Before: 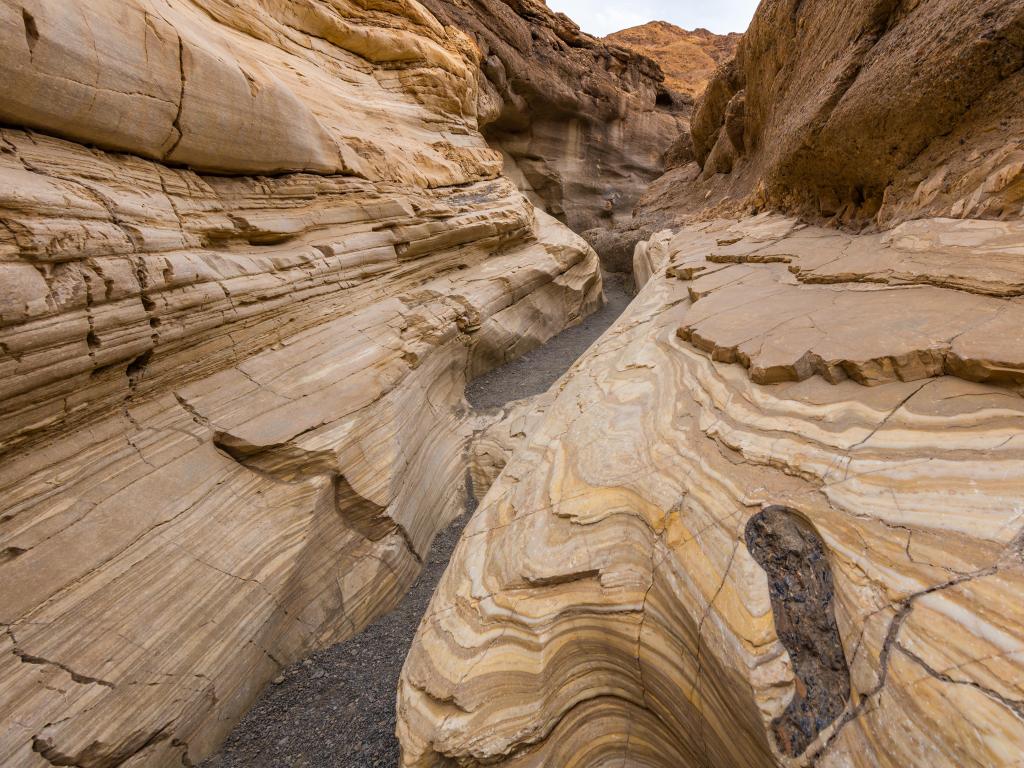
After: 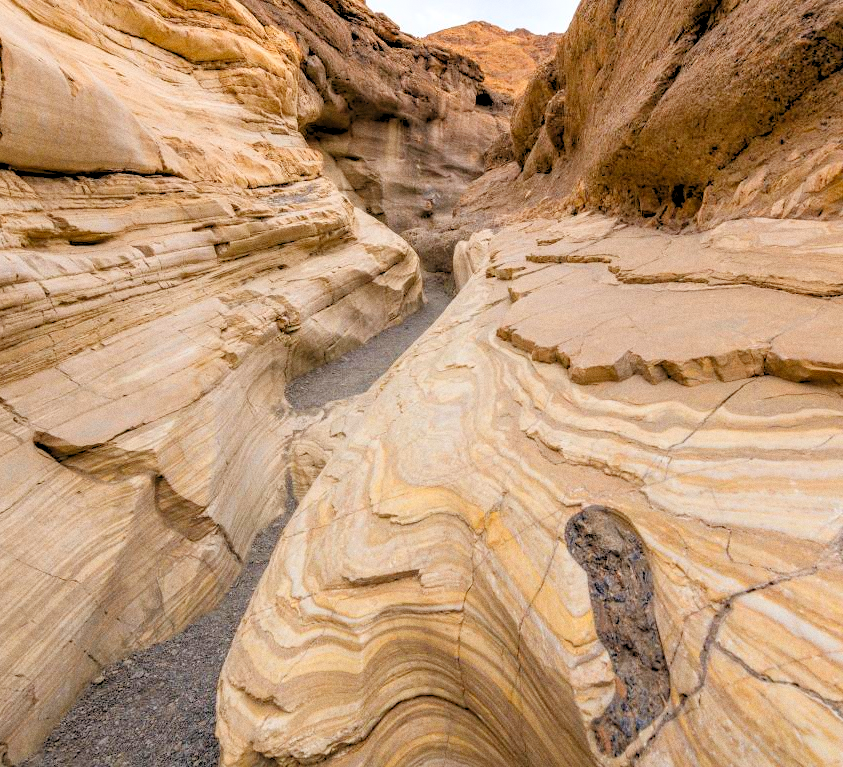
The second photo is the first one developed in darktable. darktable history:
grain: coarseness 0.09 ISO
crop: left 17.582%, bottom 0.031%
levels: levels [0.093, 0.434, 0.988]
